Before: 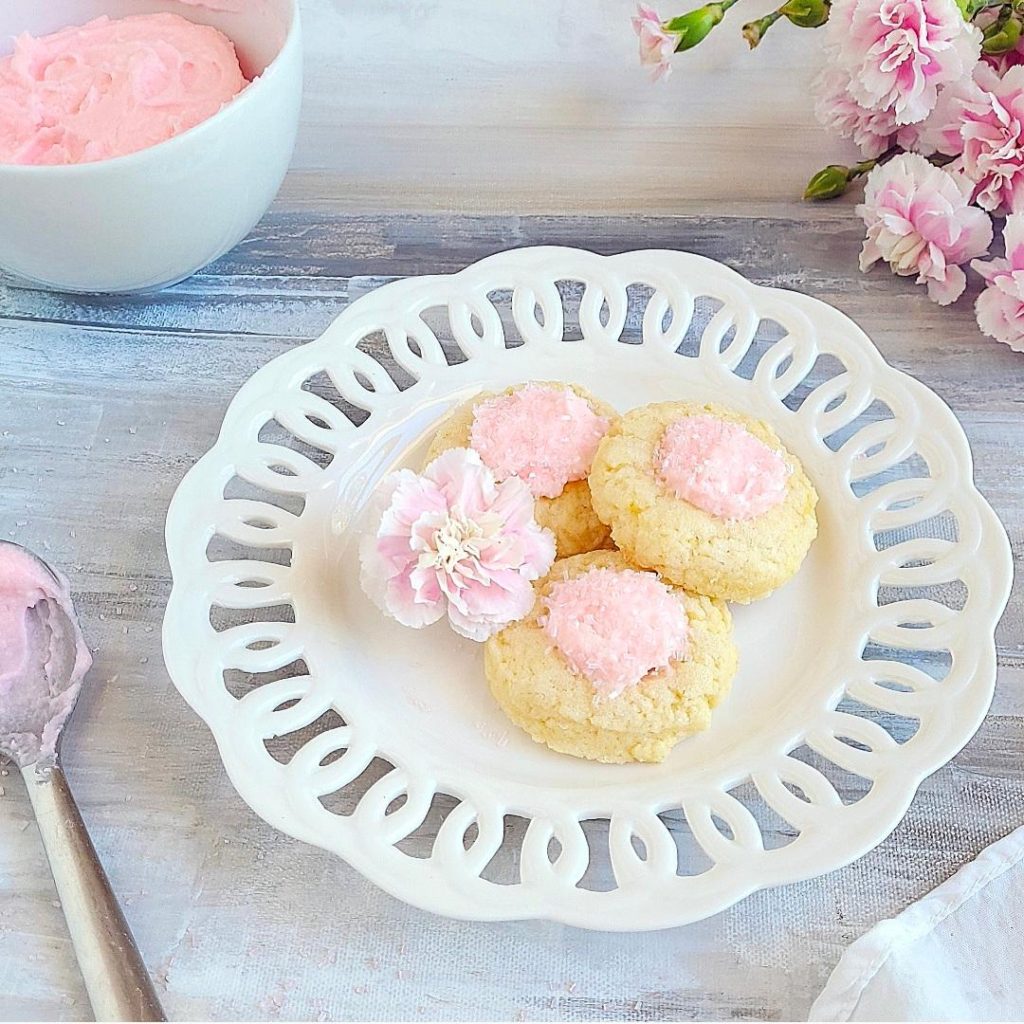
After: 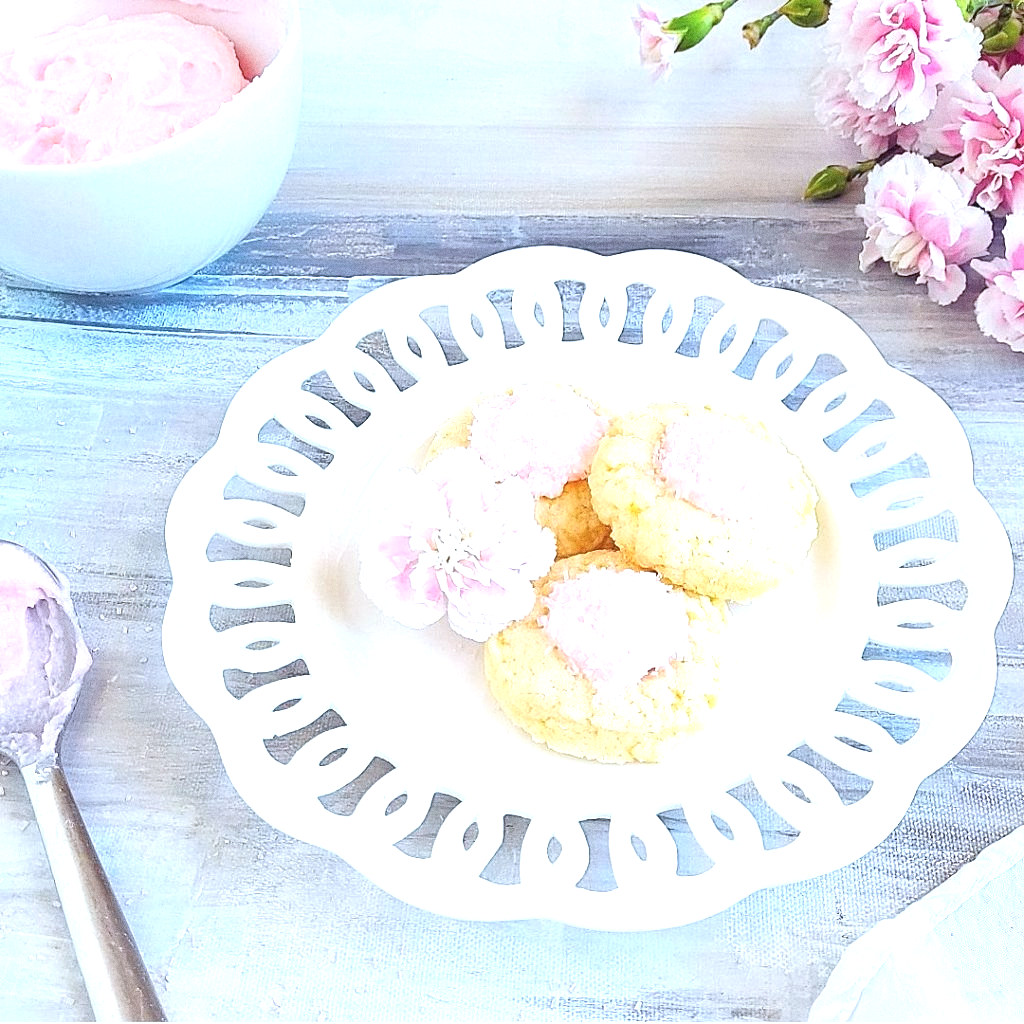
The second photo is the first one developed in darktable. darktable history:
color calibration: x 0.37, y 0.382, temperature 4313.32 K
grain: coarseness 0.09 ISO
exposure: black level correction 0, exposure 0.7 EV, compensate exposure bias true, compensate highlight preservation false
contrast equalizer: y [[0.5 ×6], [0.5 ×6], [0.5 ×6], [0 ×6], [0, 0, 0, 0.581, 0.011, 0]]
